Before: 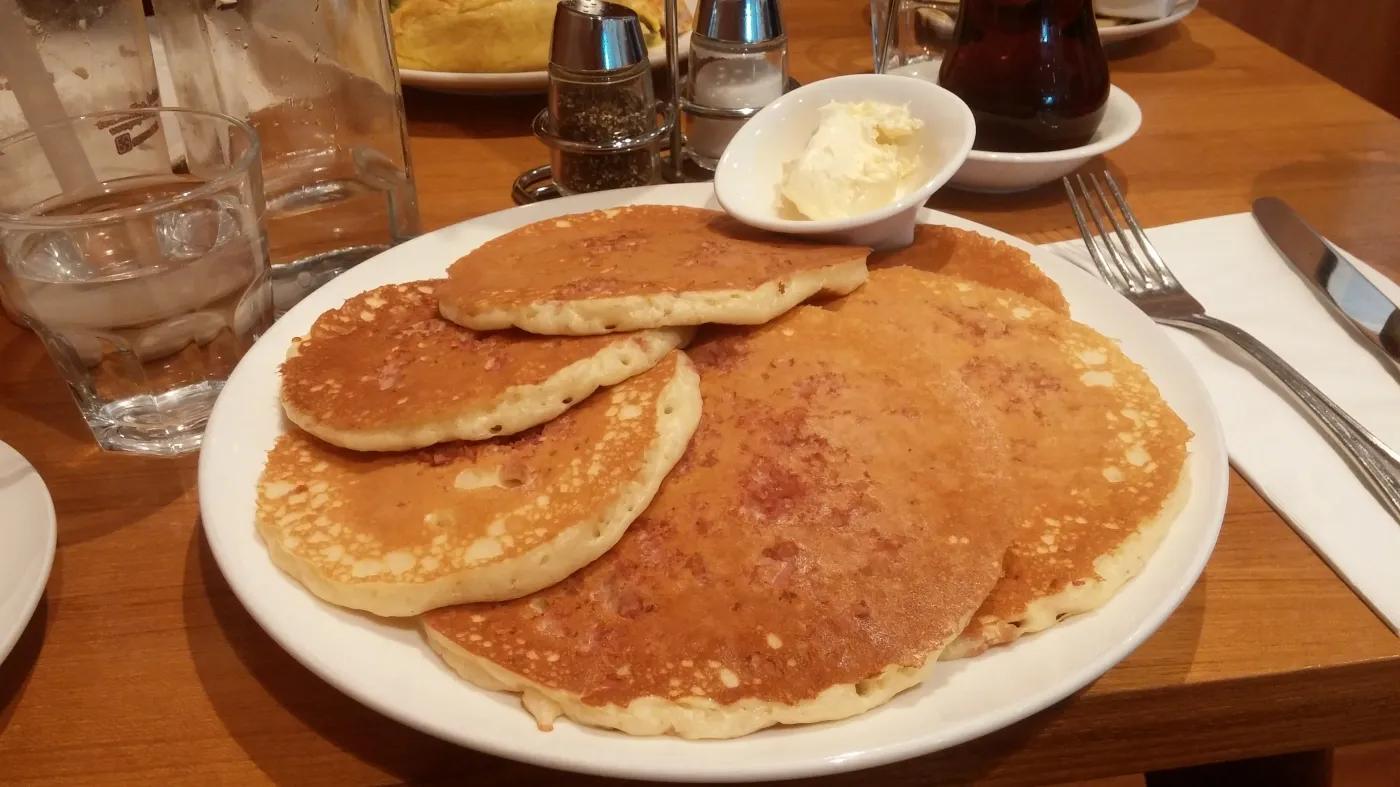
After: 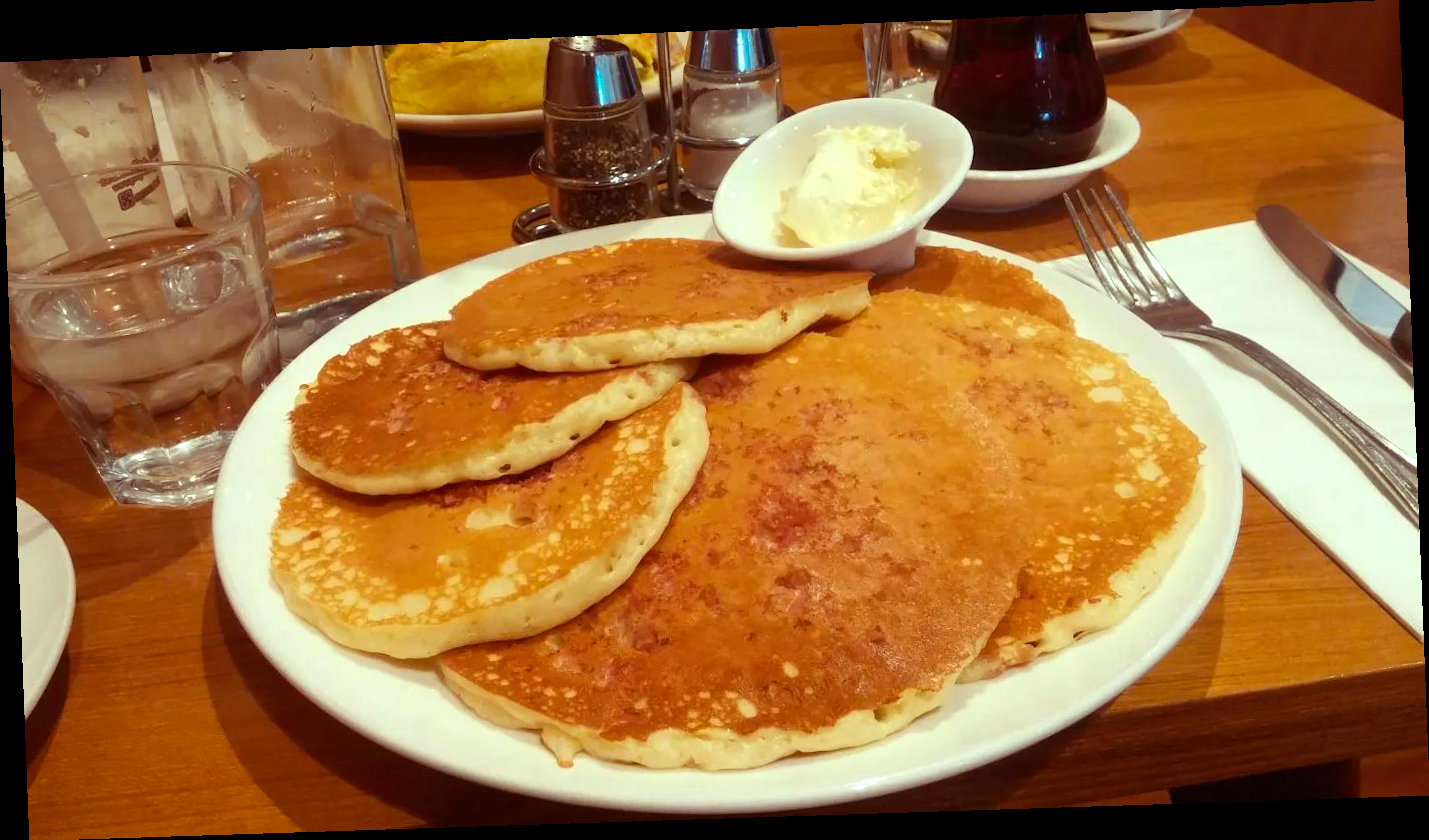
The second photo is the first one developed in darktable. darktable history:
color balance rgb: shadows lift › luminance 0.49%, shadows lift › chroma 6.83%, shadows lift › hue 300.29°, power › hue 208.98°, highlights gain › luminance 20.24%, highlights gain › chroma 2.73%, highlights gain › hue 173.85°, perceptual saturation grading › global saturation 18.05%
rotate and perspective: rotation -2.22°, lens shift (horizontal) -0.022, automatic cropping off
